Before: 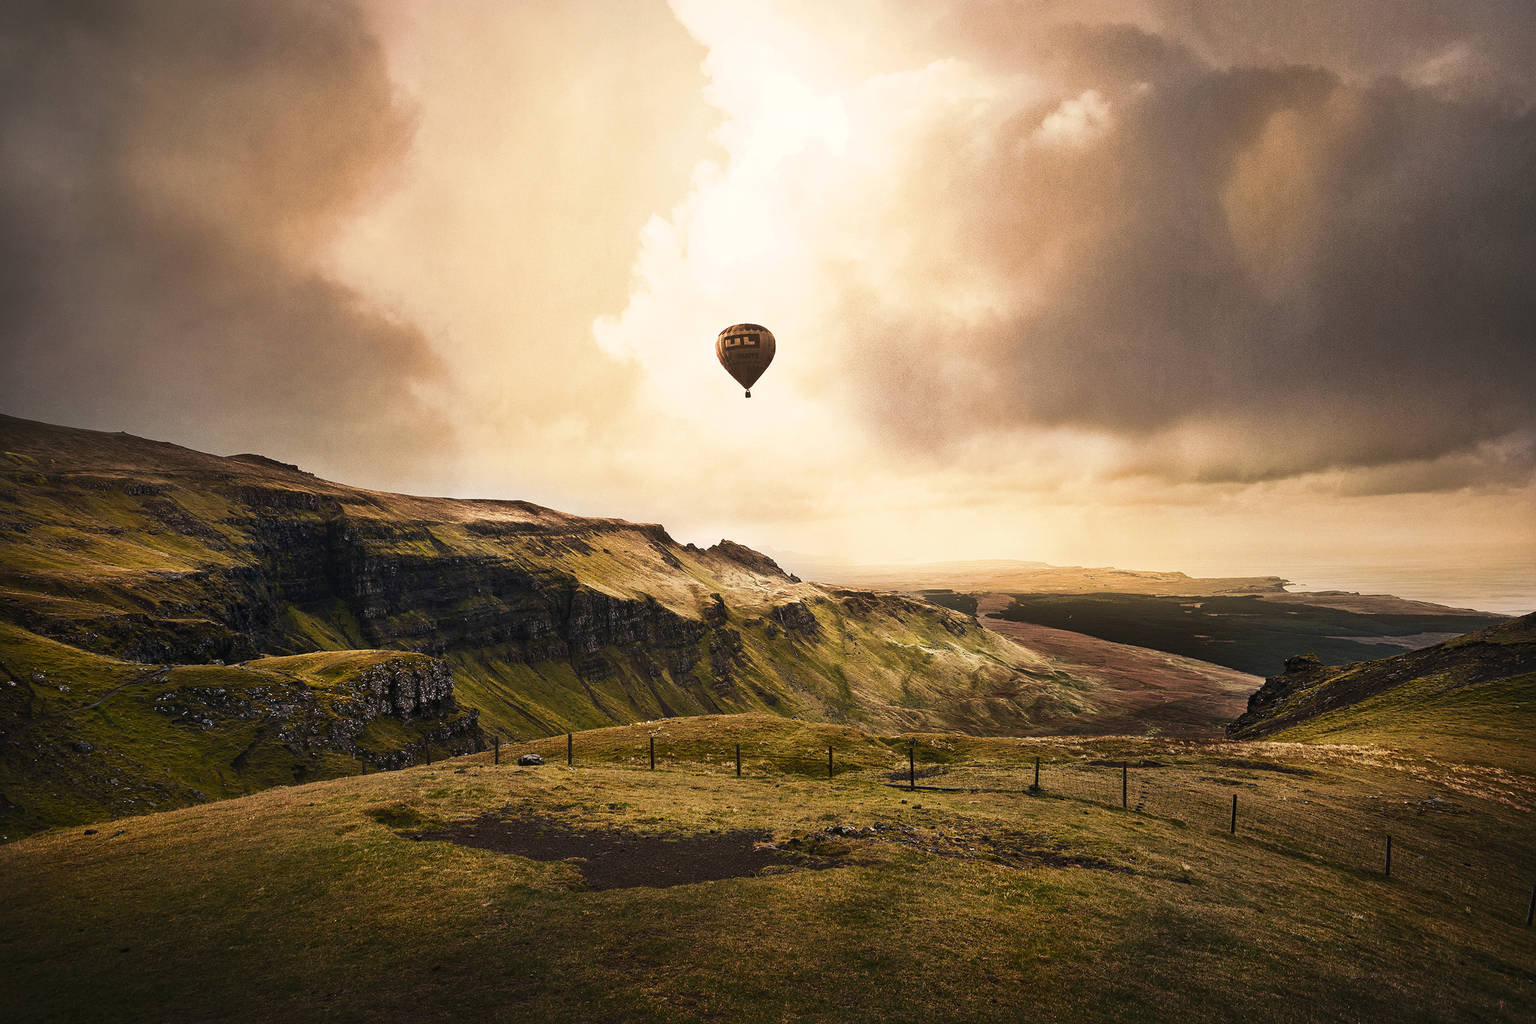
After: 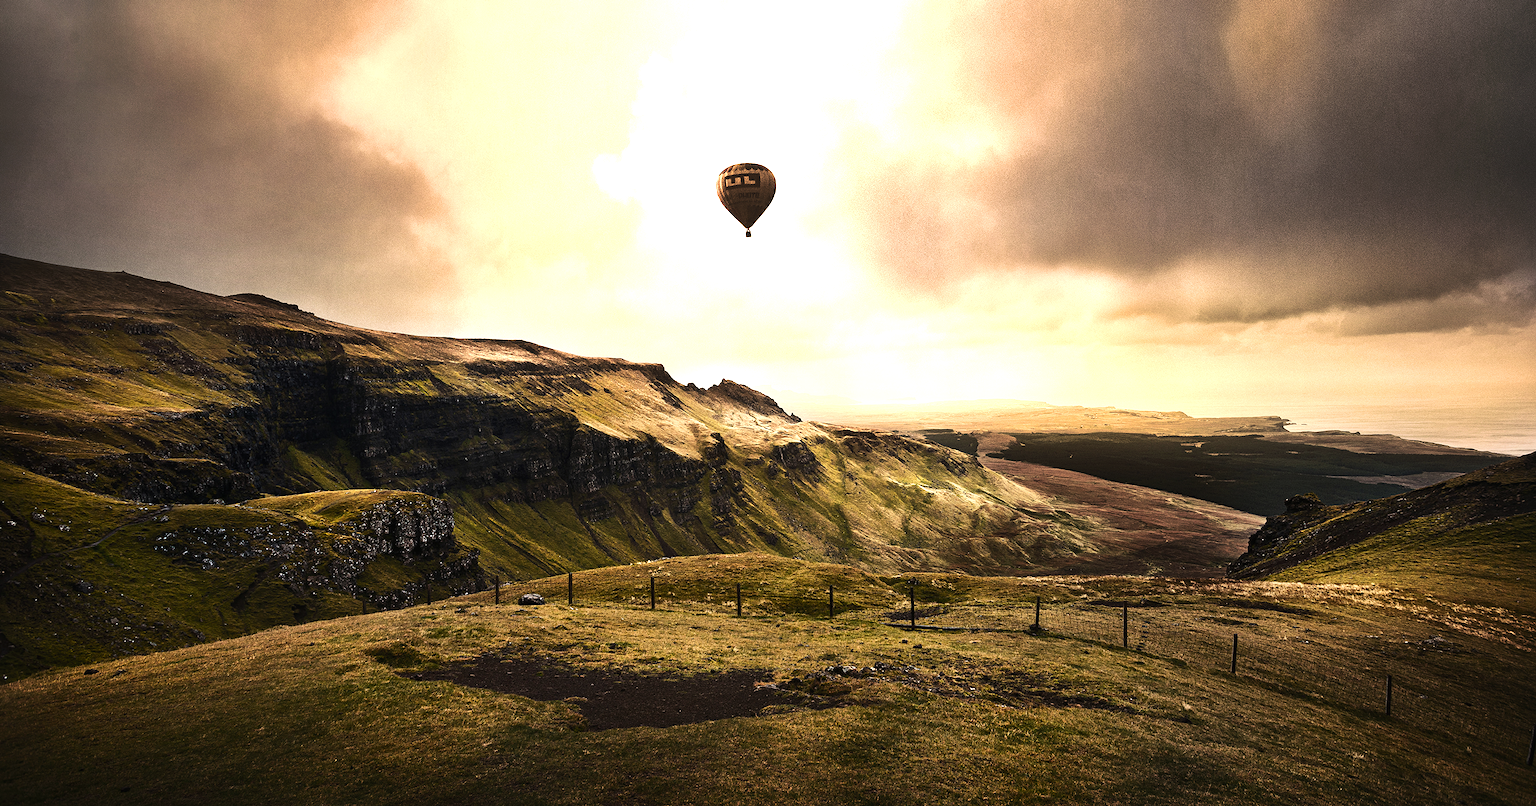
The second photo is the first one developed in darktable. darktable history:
crop and rotate: top 15.774%, bottom 5.506%
tone equalizer: -8 EV -0.75 EV, -7 EV -0.7 EV, -6 EV -0.6 EV, -5 EV -0.4 EV, -3 EV 0.4 EV, -2 EV 0.6 EV, -1 EV 0.7 EV, +0 EV 0.75 EV, edges refinement/feathering 500, mask exposure compensation -1.57 EV, preserve details no
